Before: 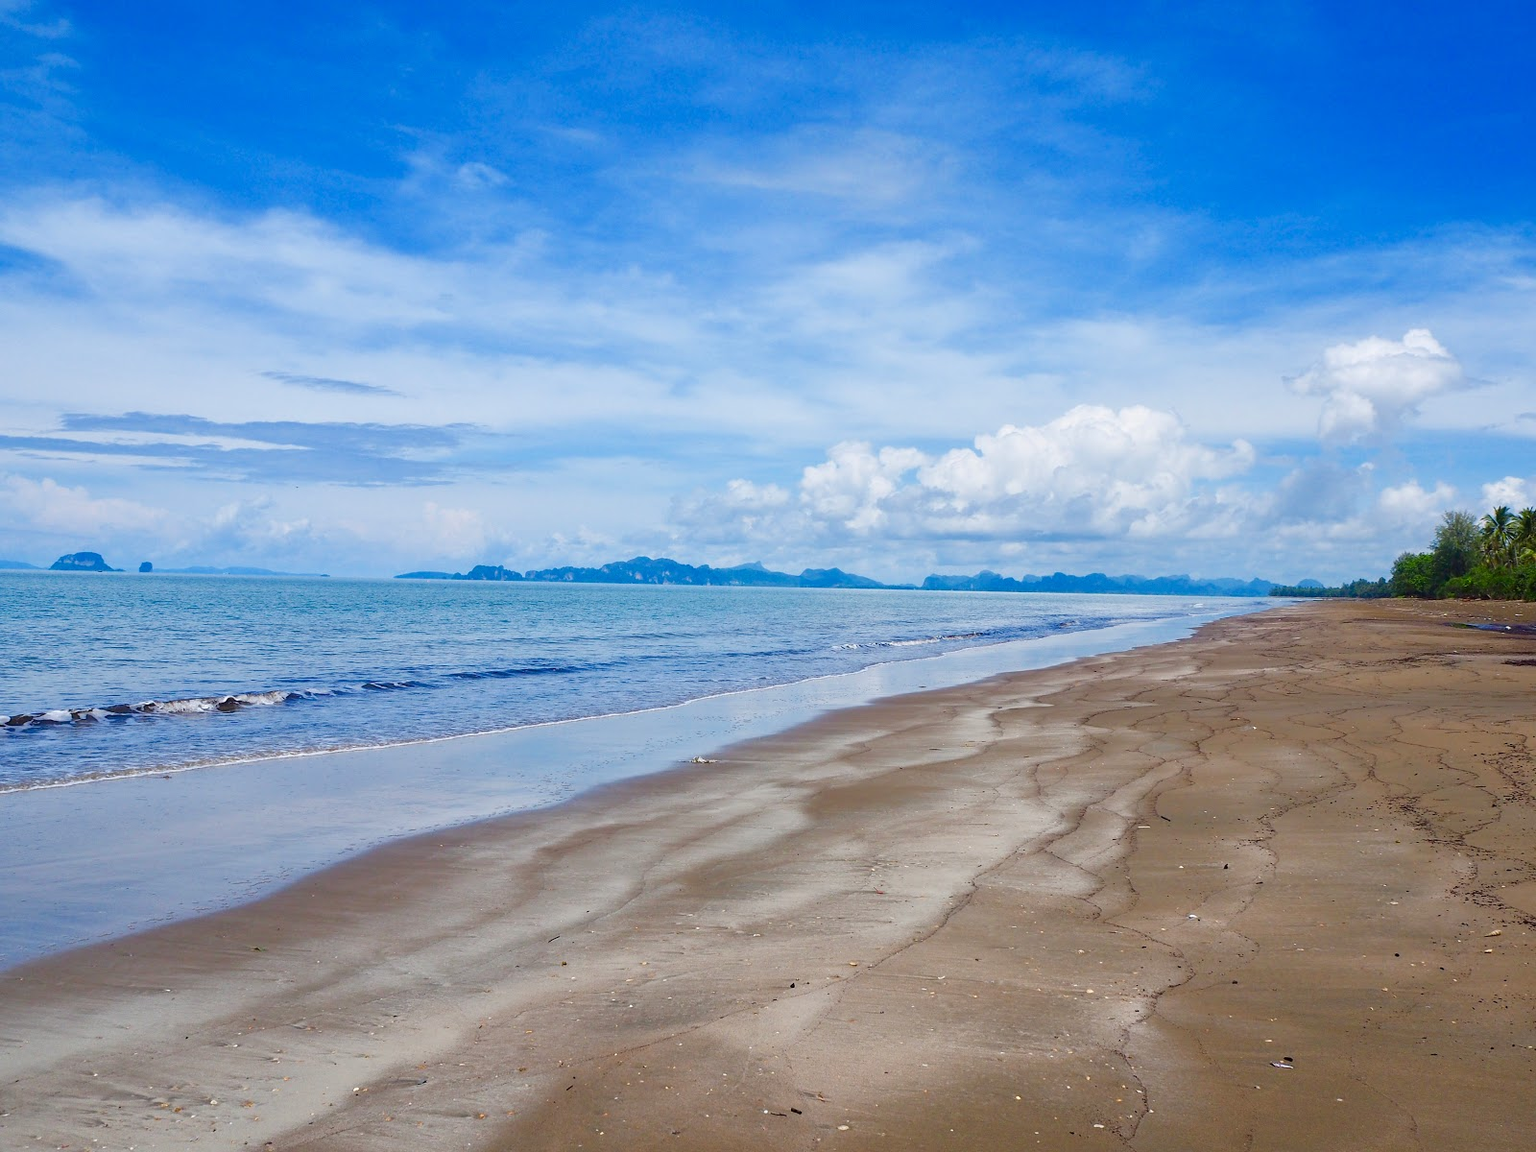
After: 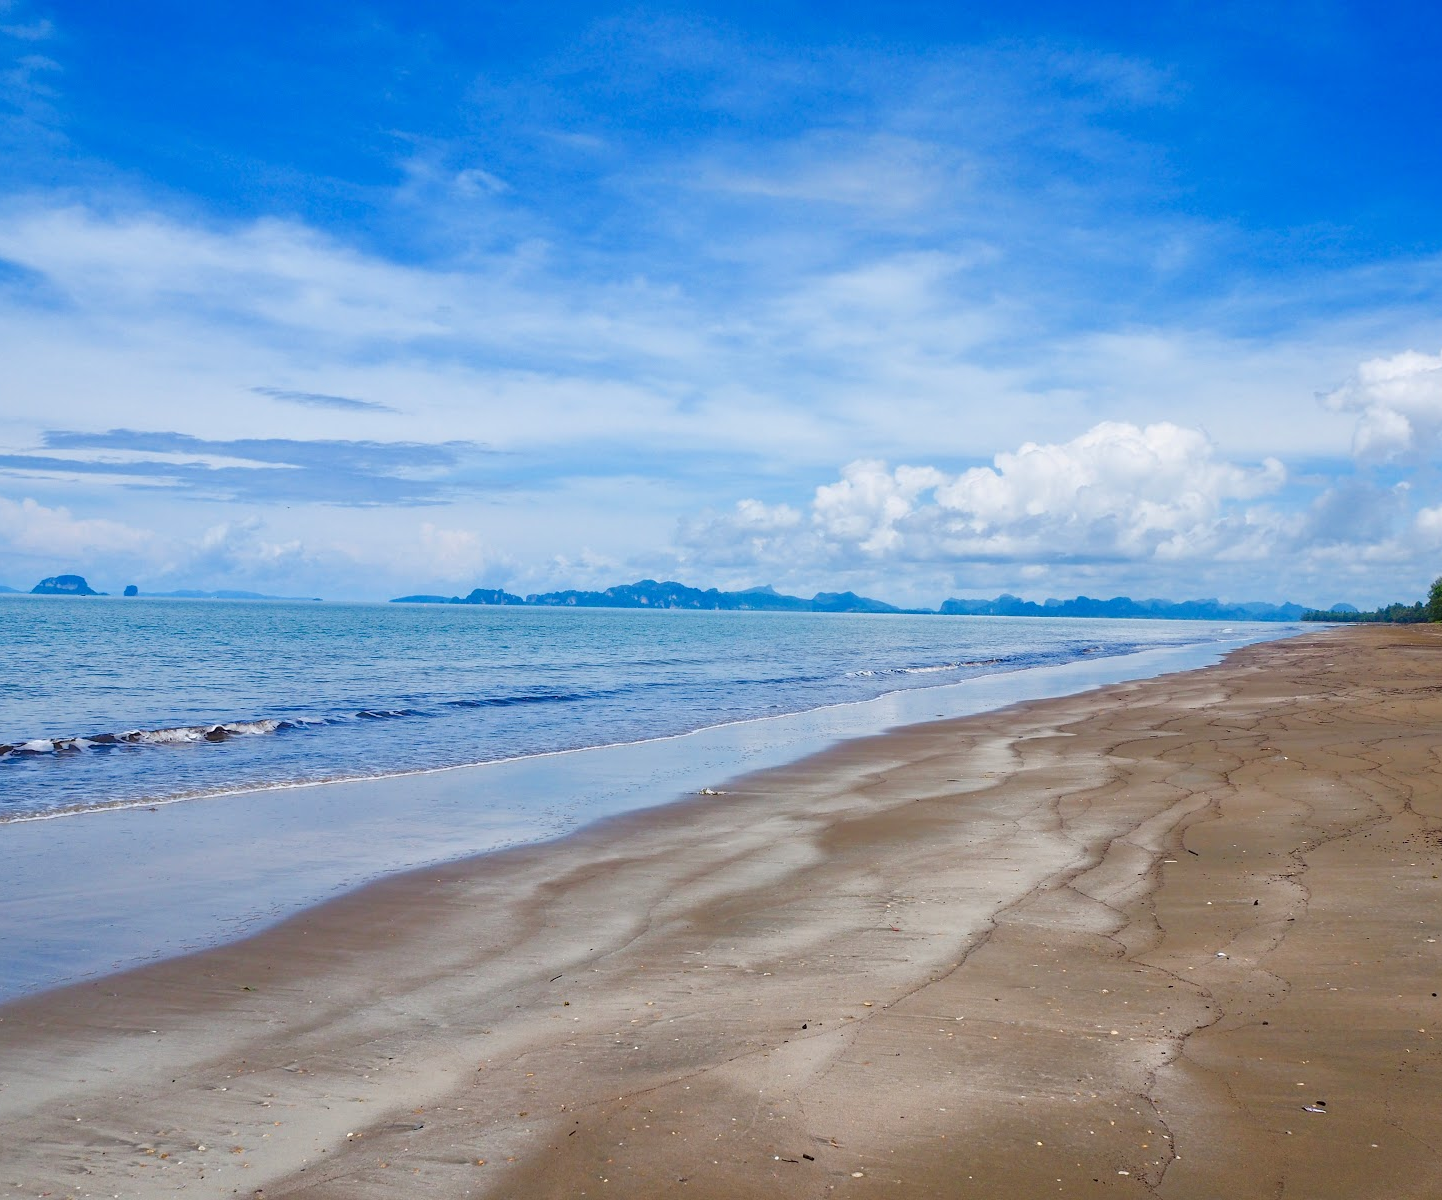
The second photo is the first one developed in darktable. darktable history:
crop and rotate: left 1.358%, right 8.46%
